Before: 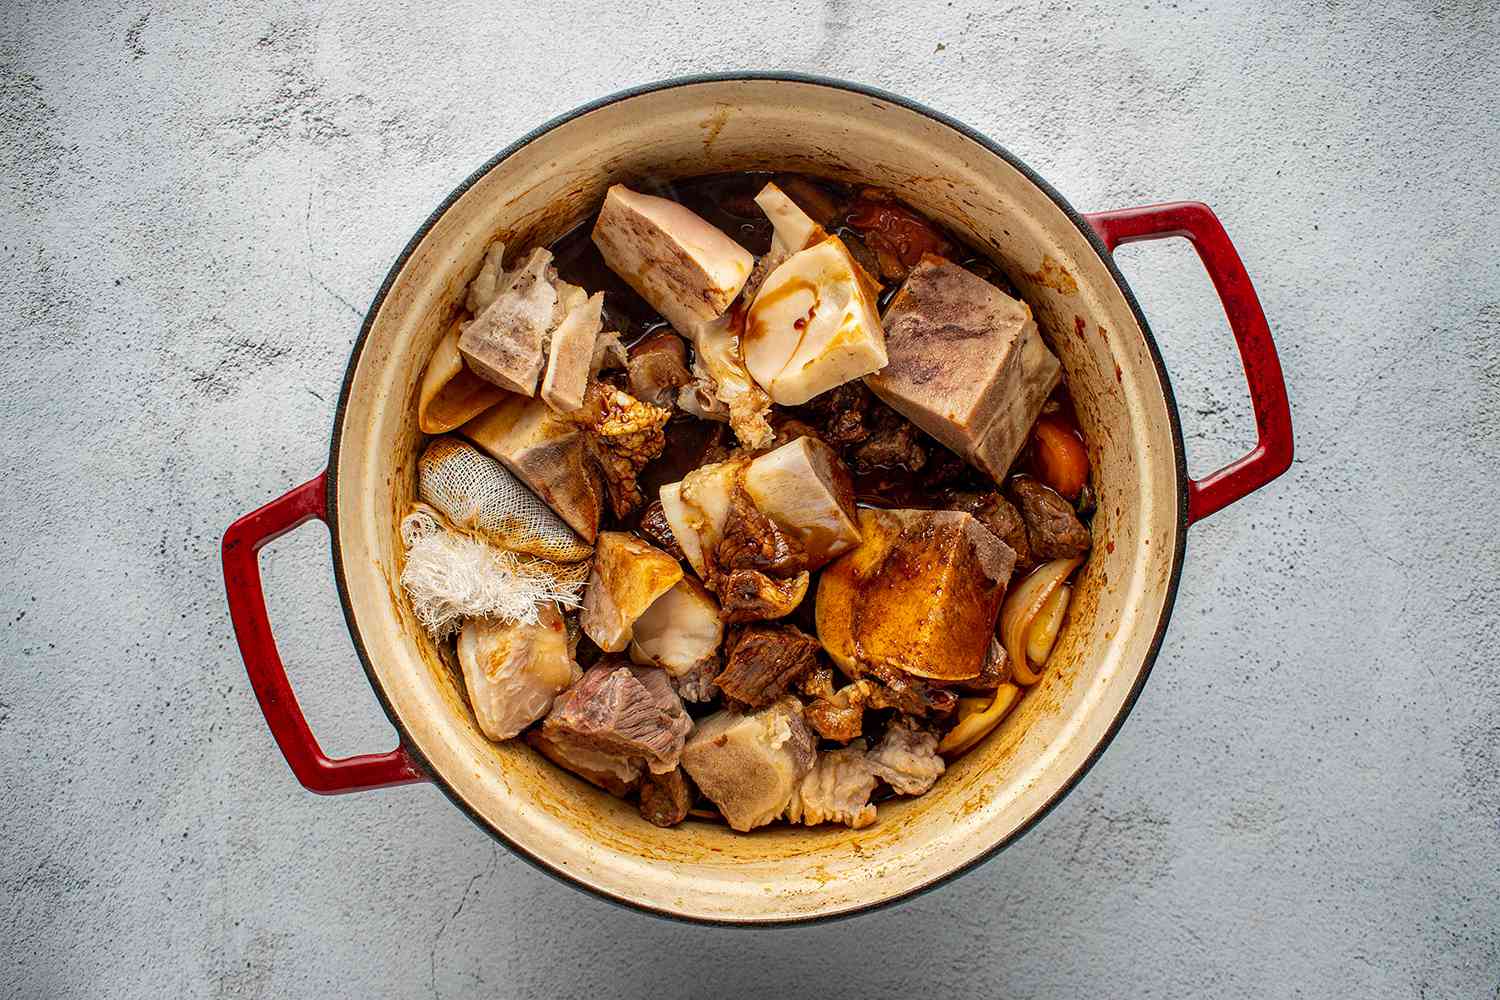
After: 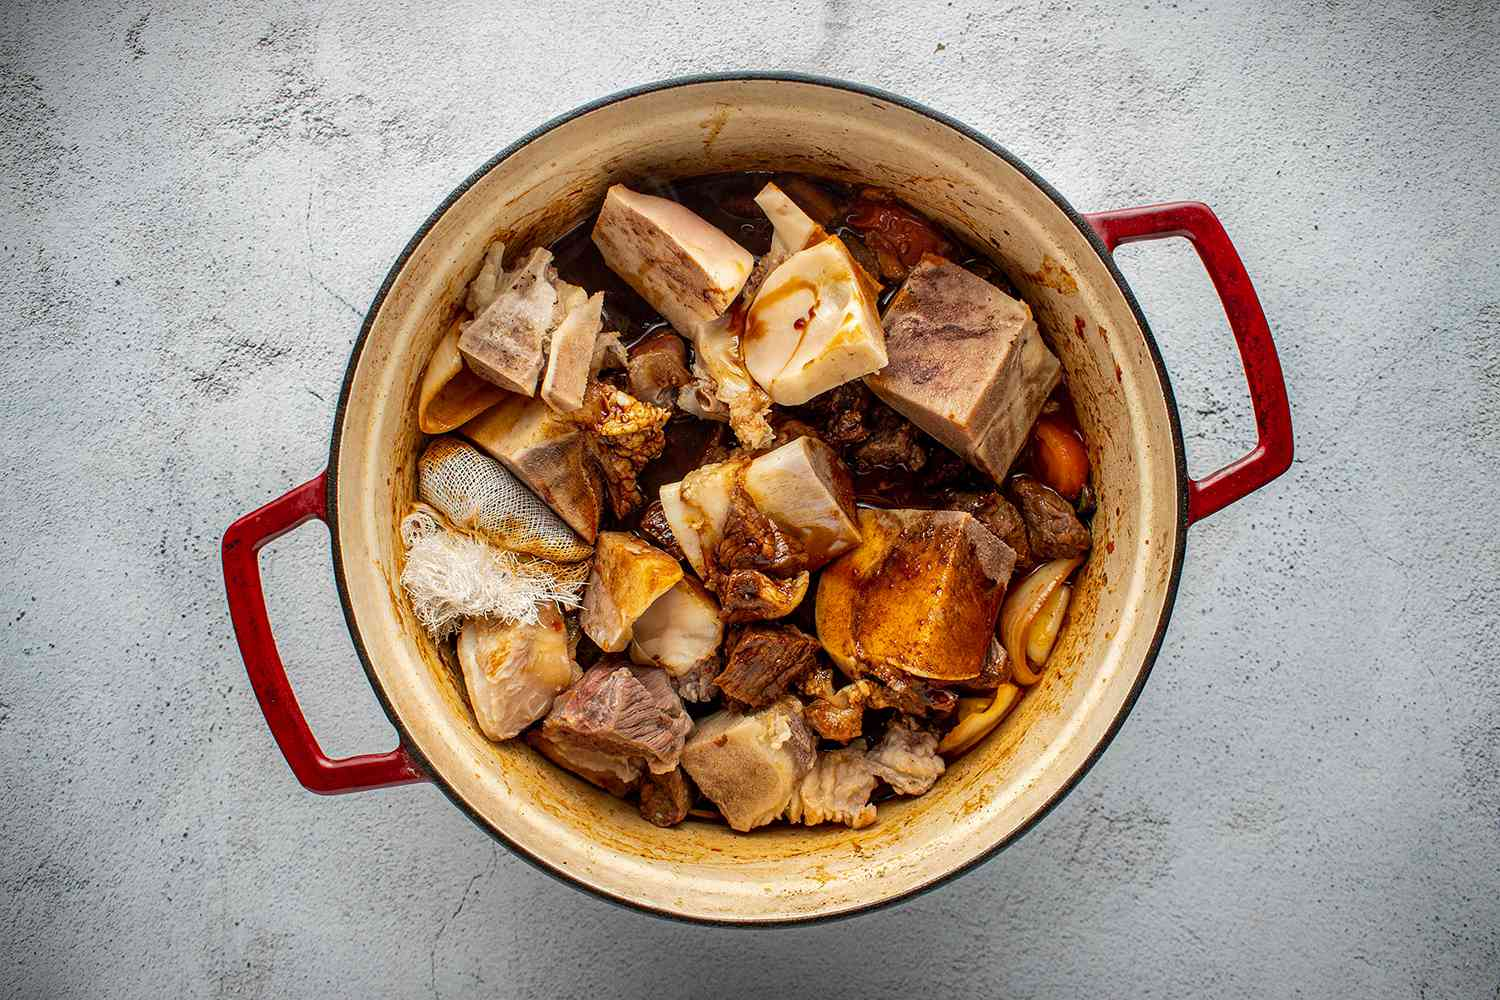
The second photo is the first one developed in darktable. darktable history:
vignetting: fall-off start 99.49%, width/height ratio 1.319
tone equalizer: edges refinement/feathering 500, mask exposure compensation -1.57 EV, preserve details no
